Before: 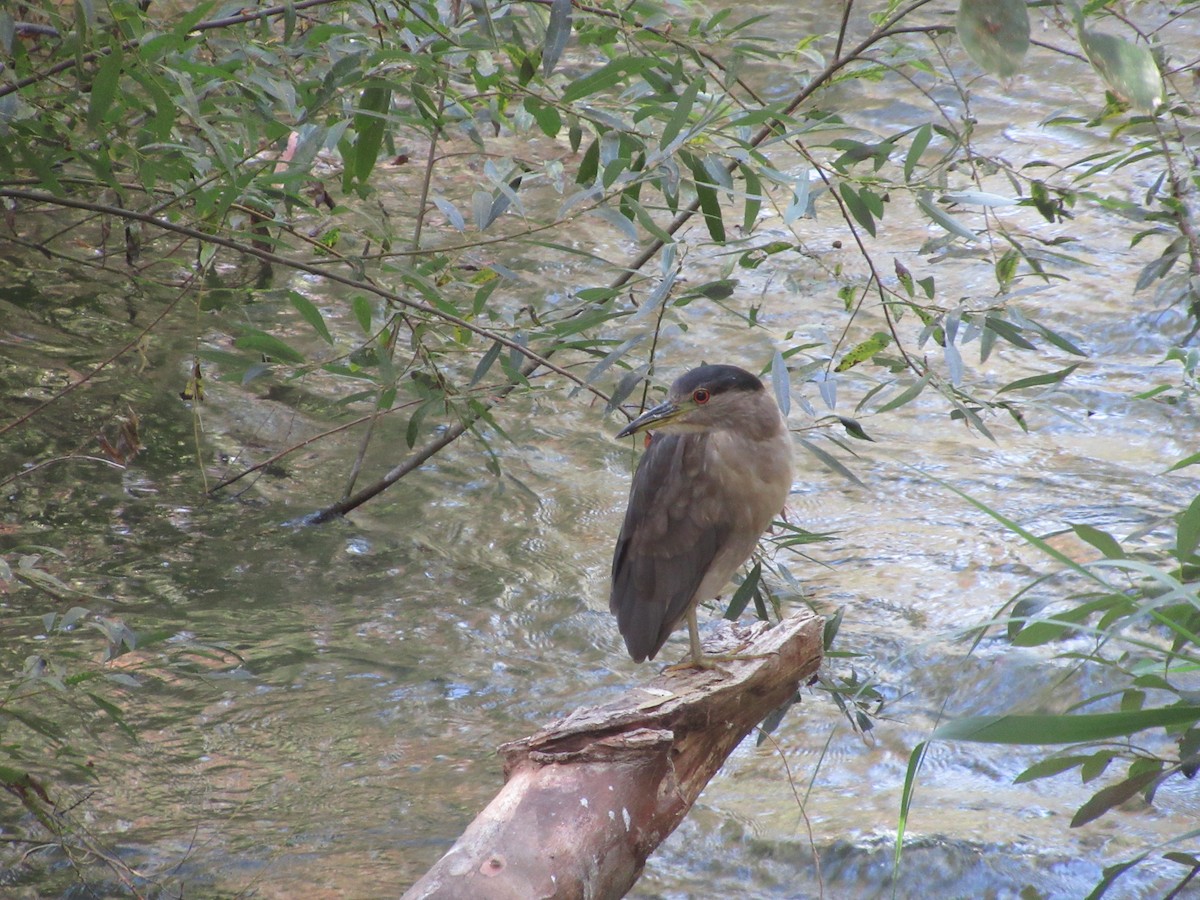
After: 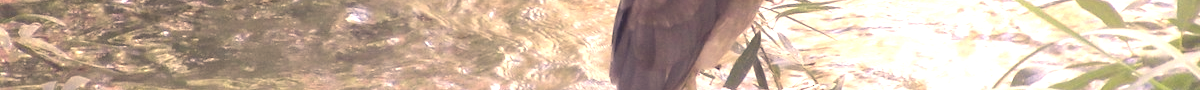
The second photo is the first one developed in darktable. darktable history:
color correction: highlights a* 19.59, highlights b* 27.49, shadows a* 3.46, shadows b* -17.28, saturation 0.73
exposure: black level correction 0, exposure 1.2 EV, compensate exposure bias true, compensate highlight preservation false
crop and rotate: top 59.084%, bottom 30.916%
